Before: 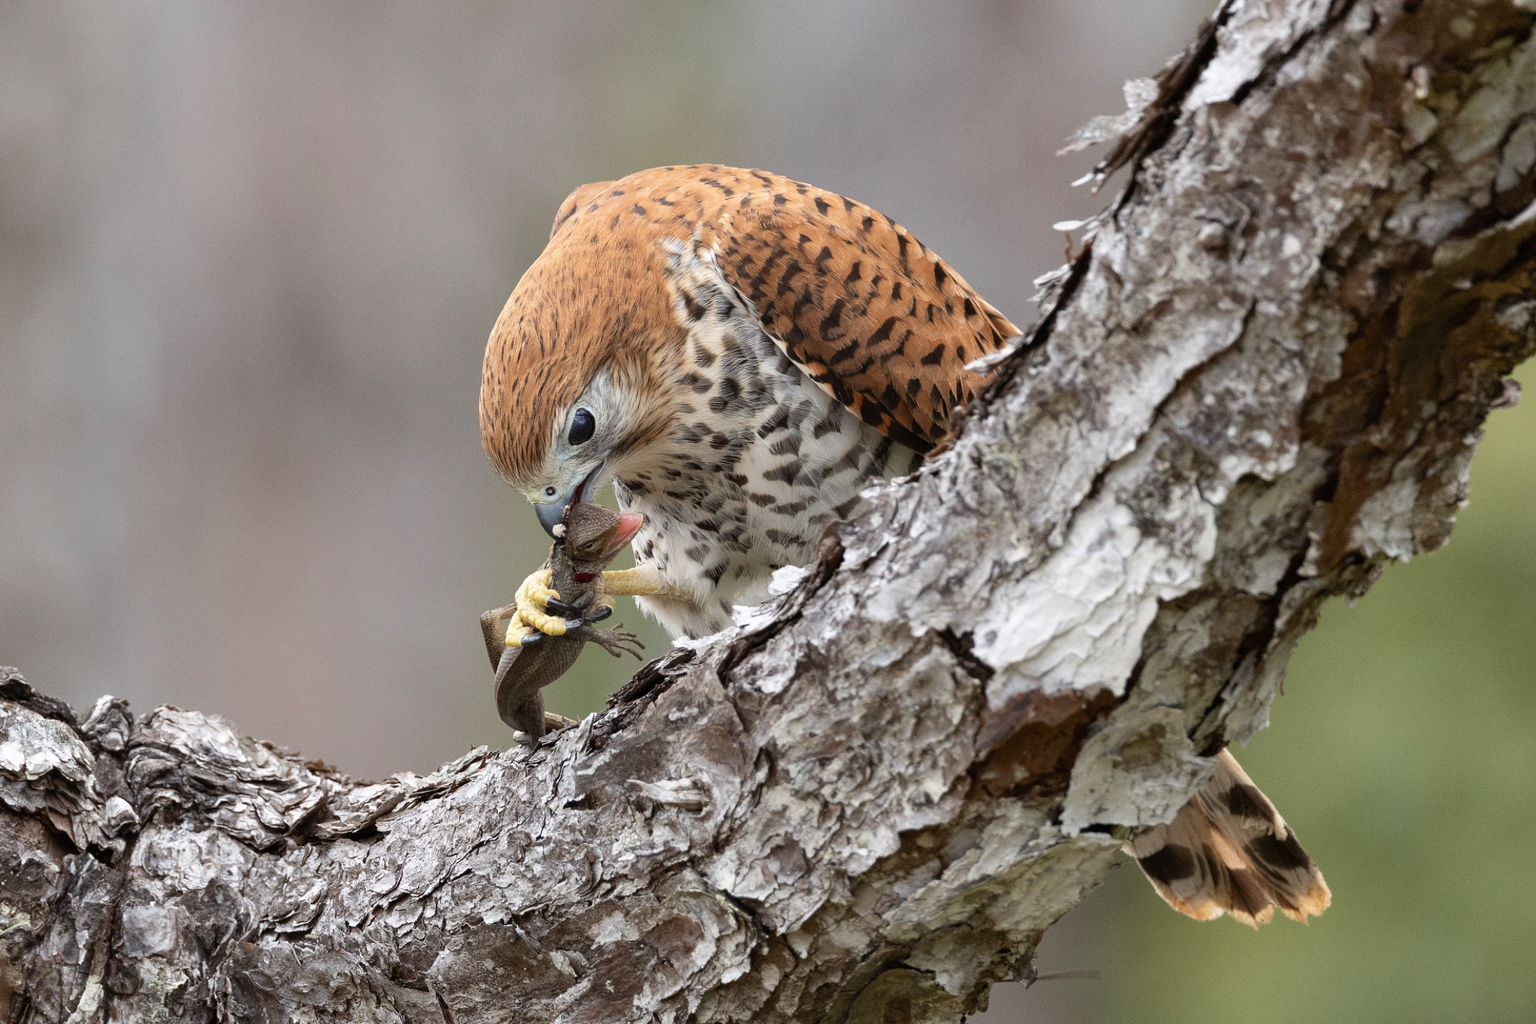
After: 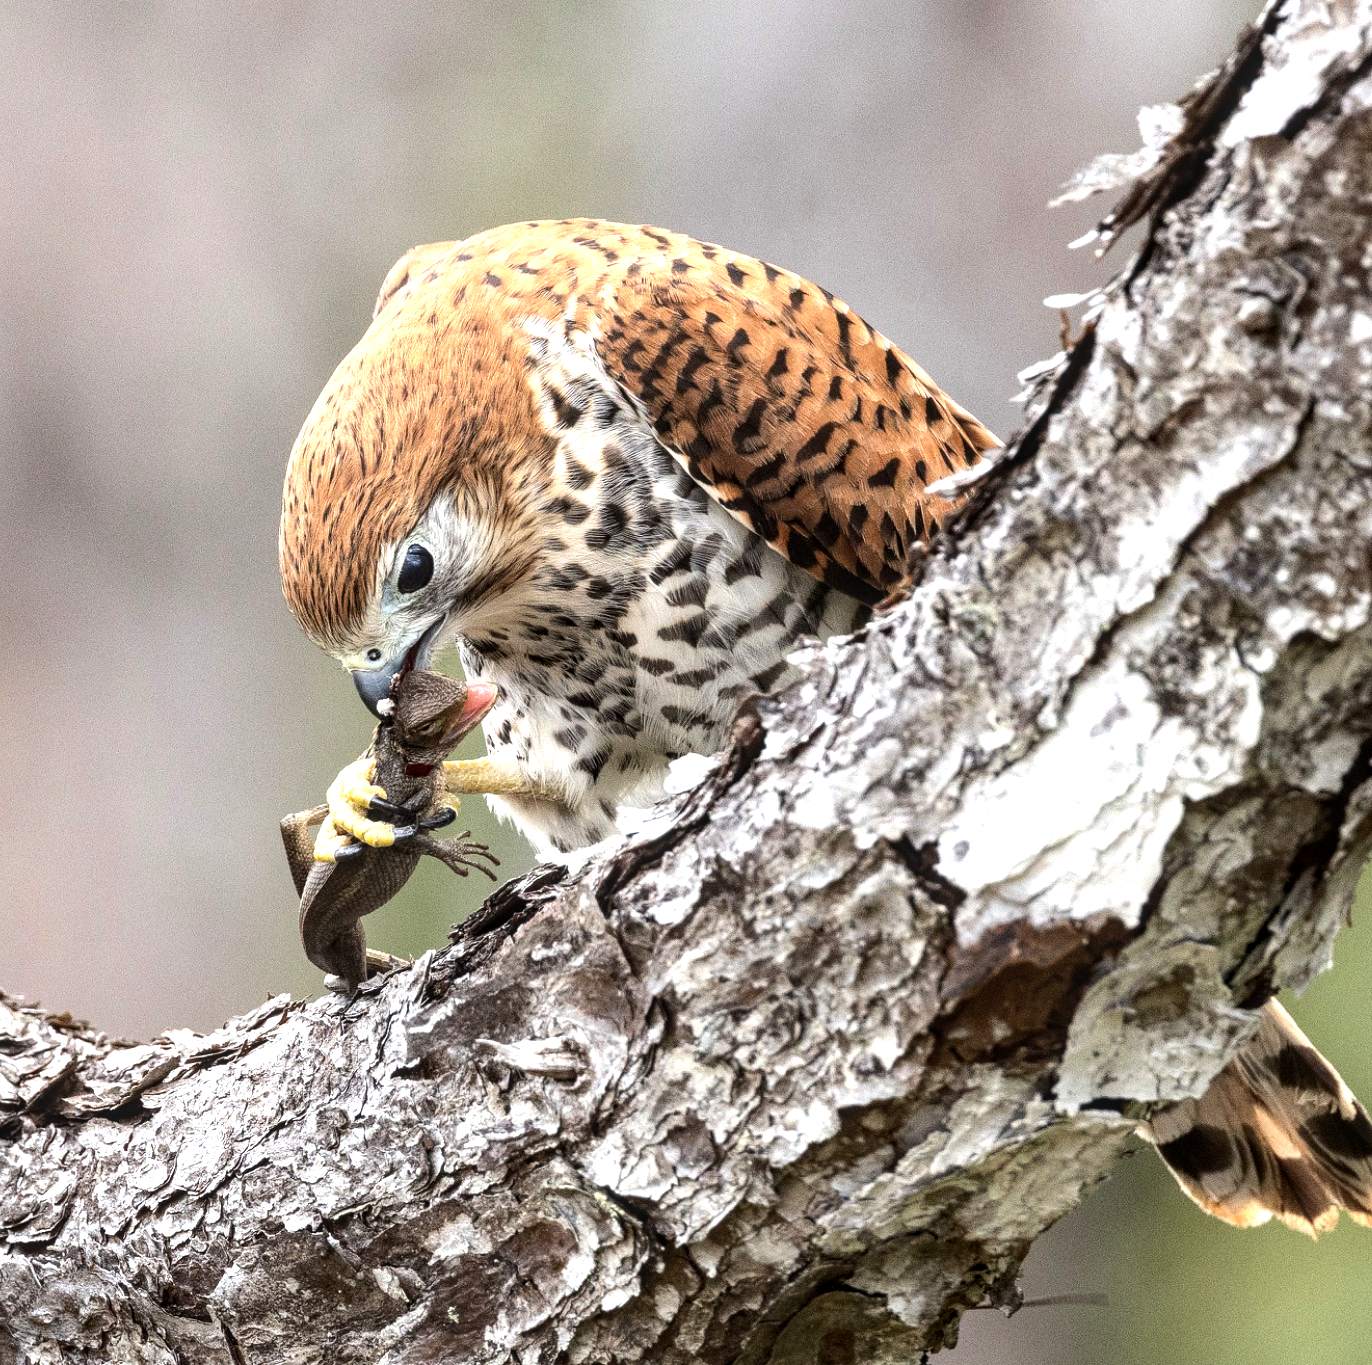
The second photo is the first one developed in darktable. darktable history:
exposure: exposure 0.24 EV, compensate highlight preservation false
tone equalizer: -8 EV -0.757 EV, -7 EV -0.736 EV, -6 EV -0.626 EV, -5 EV -0.389 EV, -3 EV 0.398 EV, -2 EV 0.6 EV, -1 EV 0.699 EV, +0 EV 0.741 EV, edges refinement/feathering 500, mask exposure compensation -1.57 EV, preserve details no
local contrast: on, module defaults
crop and rotate: left 17.623%, right 15.366%
